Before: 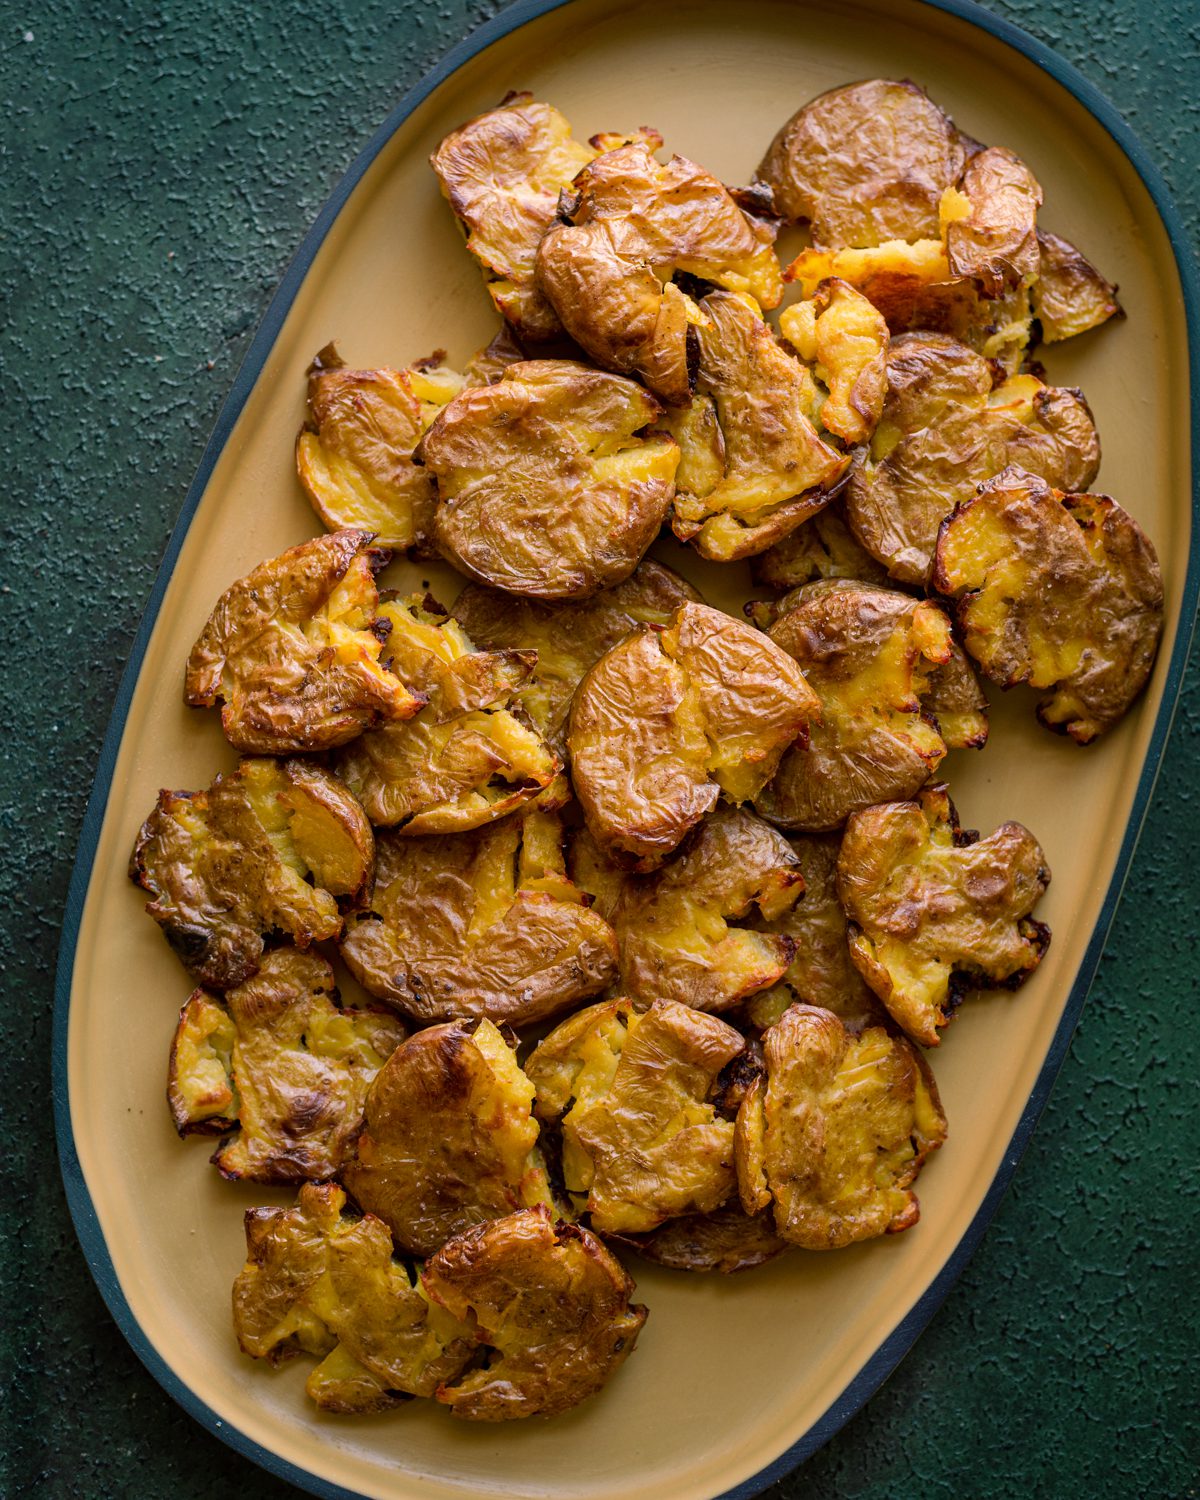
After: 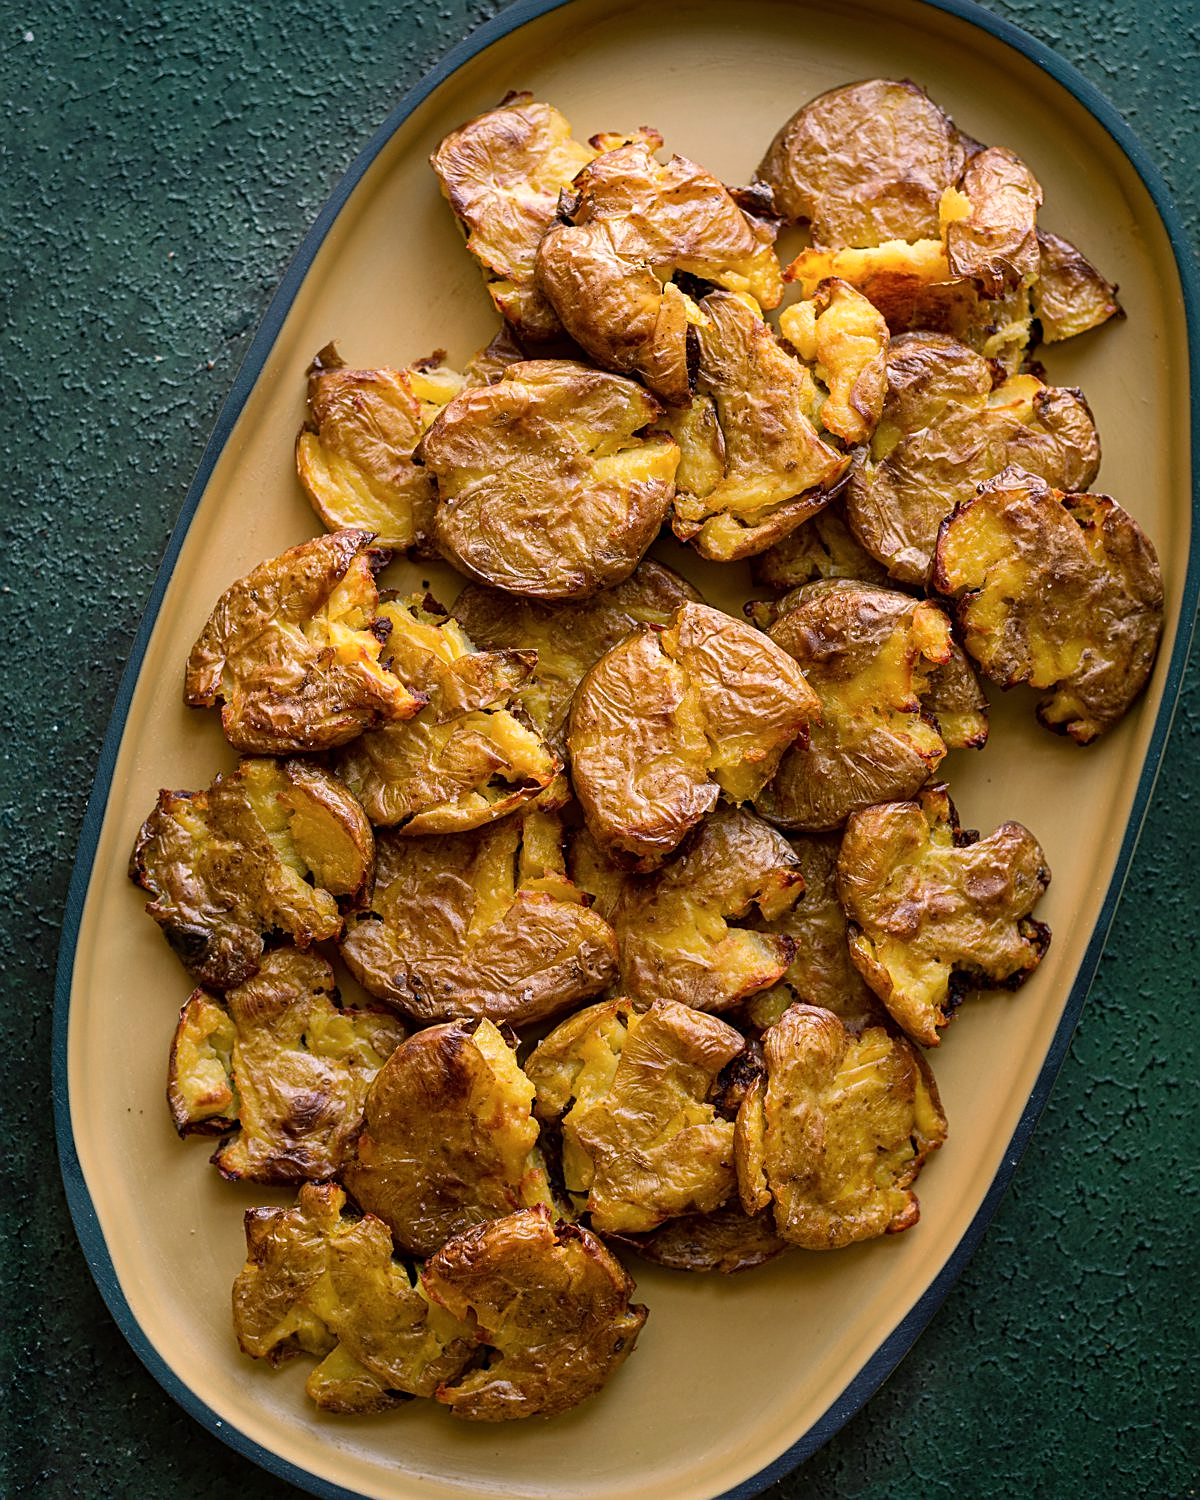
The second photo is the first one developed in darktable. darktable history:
sharpen: on, module defaults
shadows and highlights: shadows -12.1, white point adjustment 3.88, highlights 27.9
